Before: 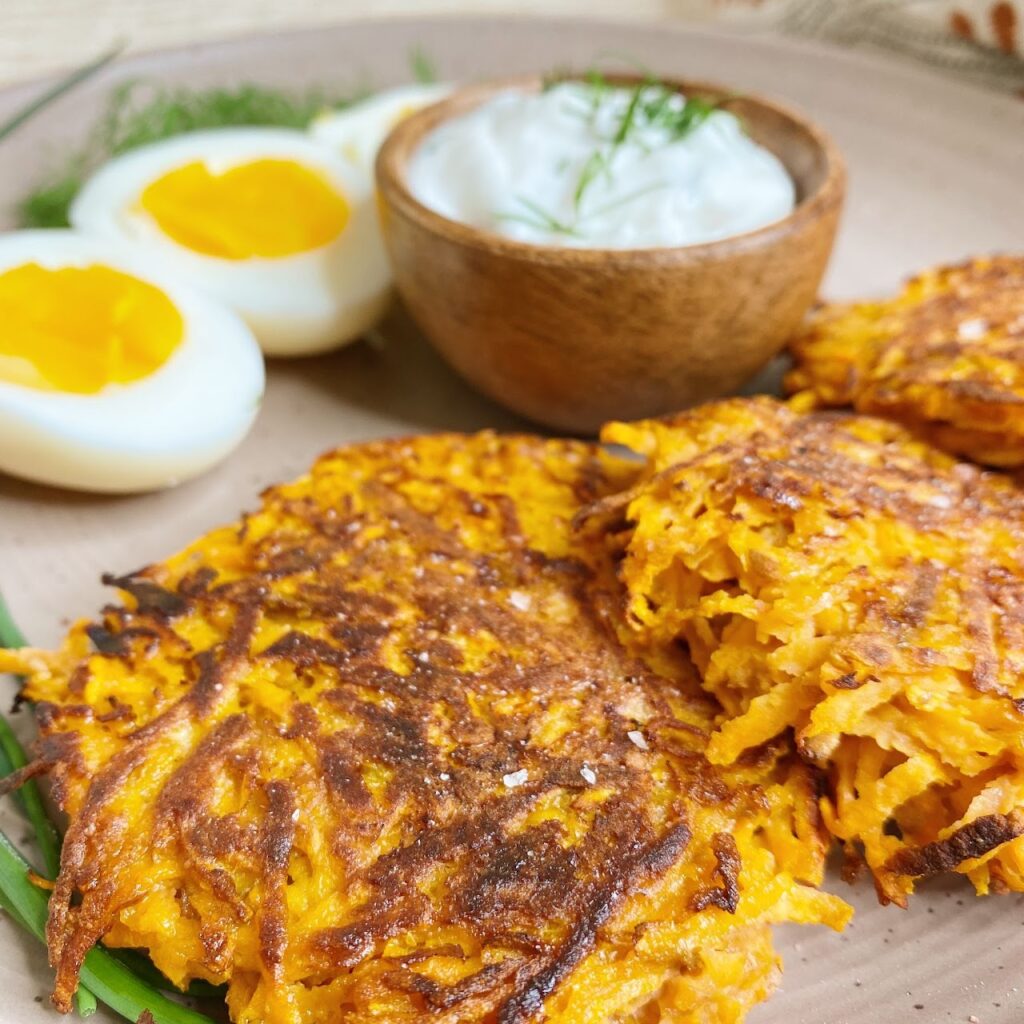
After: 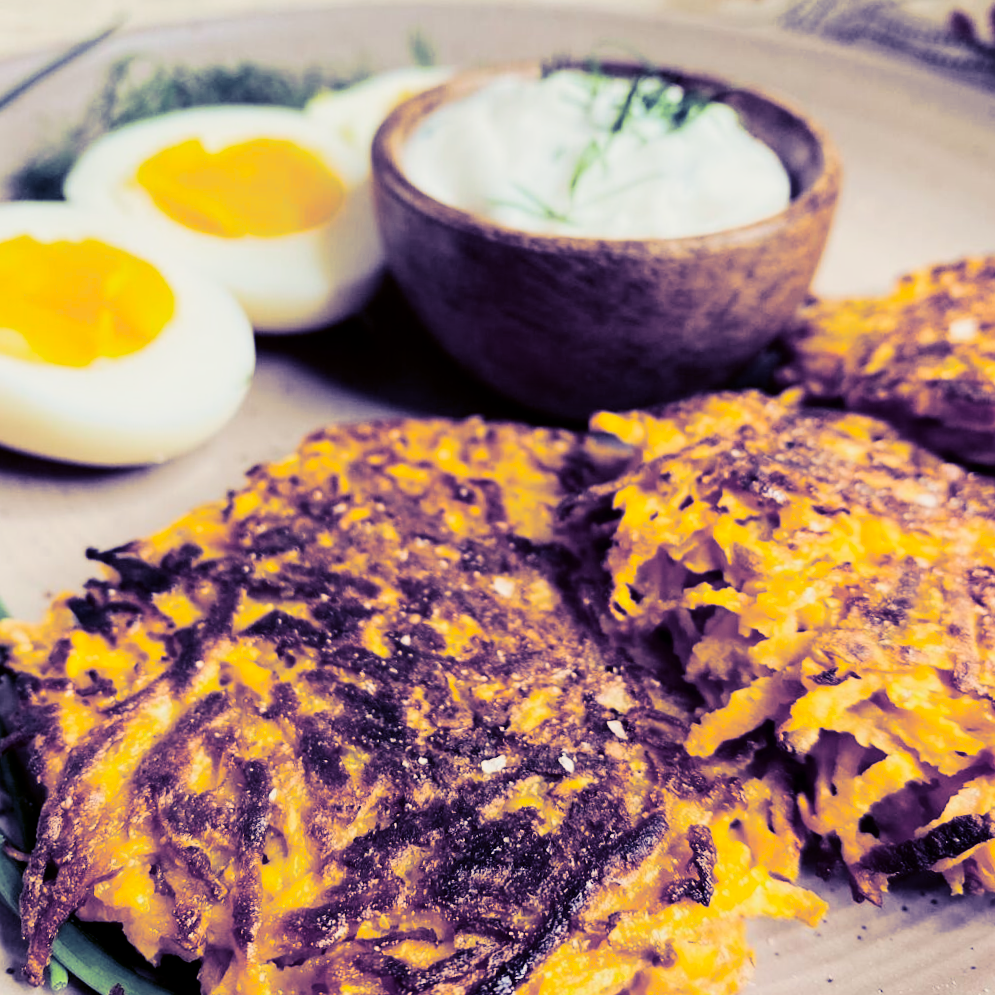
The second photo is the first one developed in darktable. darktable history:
crop and rotate: angle -1.69°
contrast brightness saturation: contrast 0.32, brightness -0.08, saturation 0.17
split-toning: shadows › hue 242.67°, shadows › saturation 0.733, highlights › hue 45.33°, highlights › saturation 0.667, balance -53.304, compress 21.15%
filmic rgb: black relative exposure -5 EV, hardness 2.88, contrast 1.1
